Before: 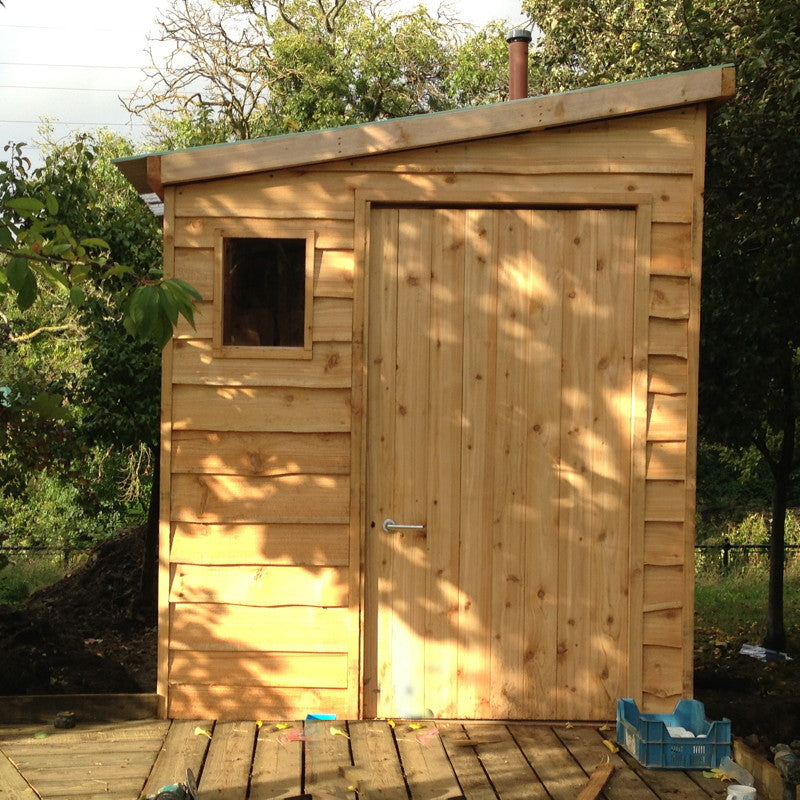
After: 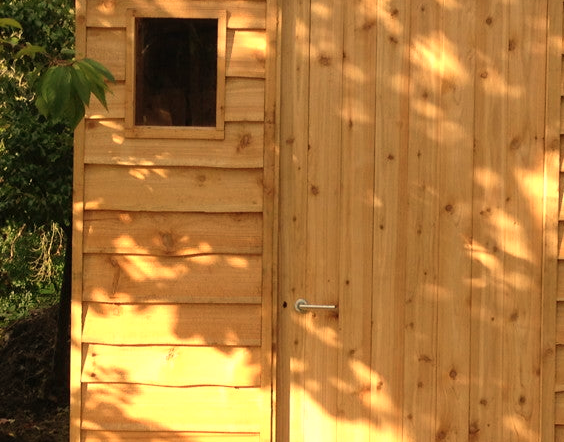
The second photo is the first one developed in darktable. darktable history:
white balance: red 1.123, blue 0.83
crop: left 11.123%, top 27.61%, right 18.3%, bottom 17.034%
